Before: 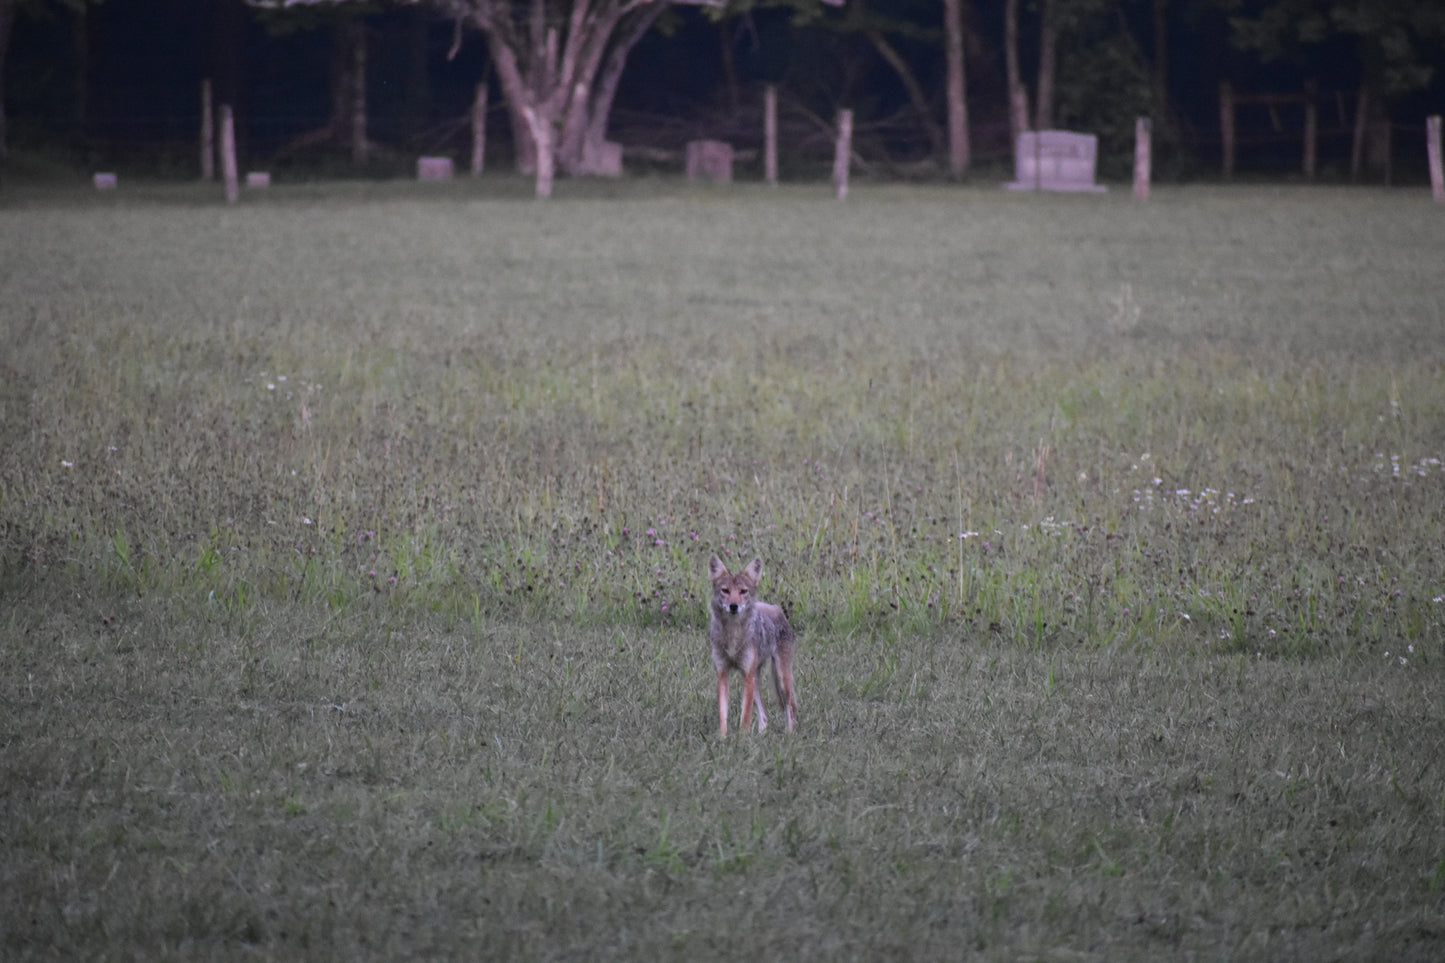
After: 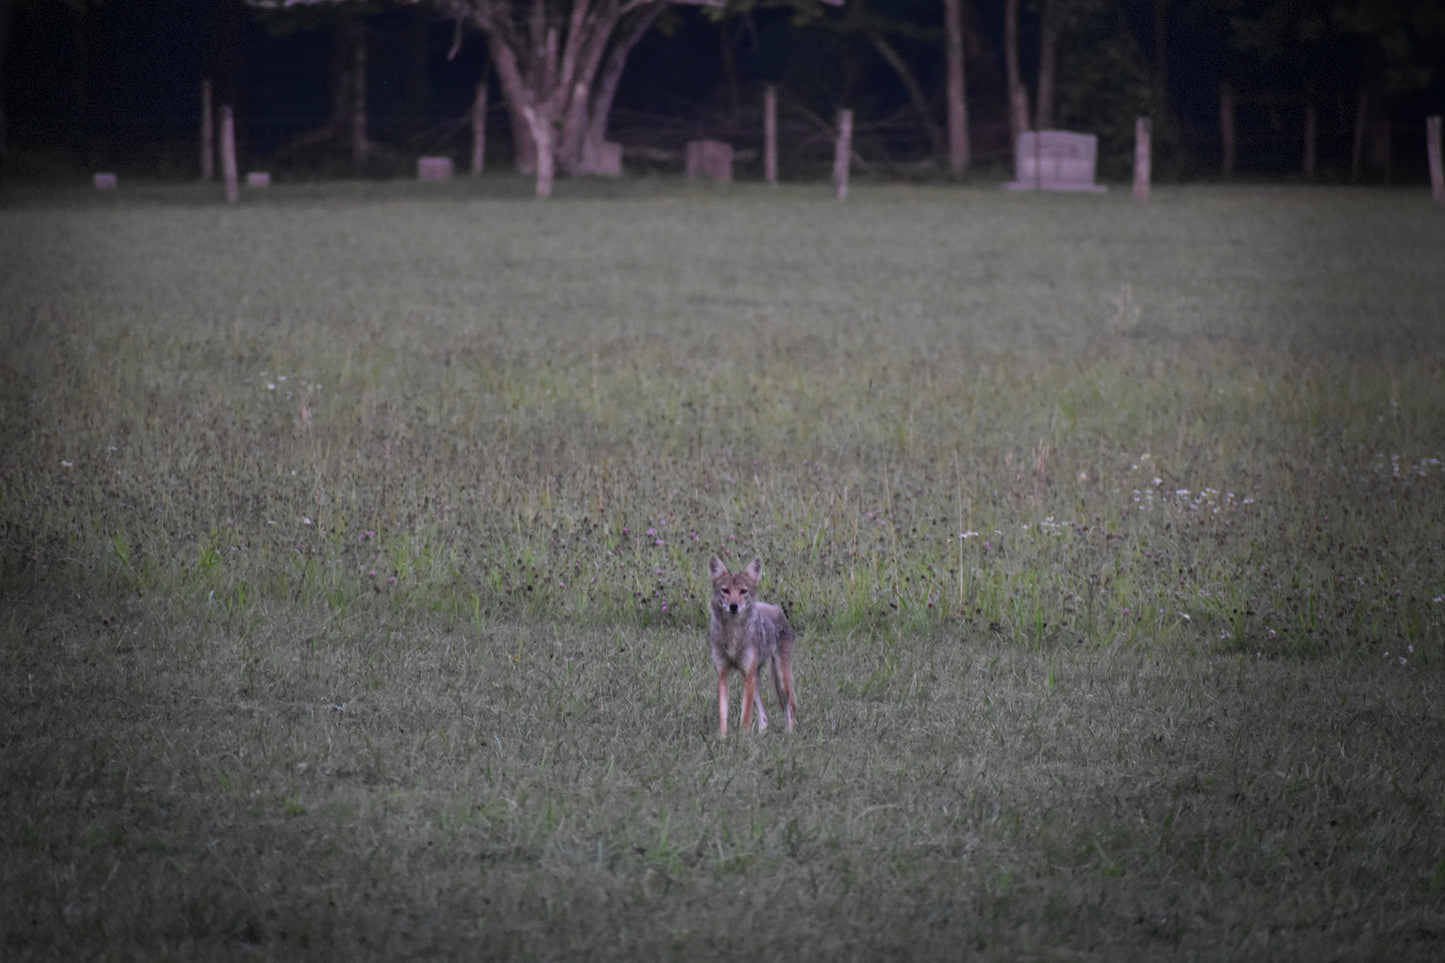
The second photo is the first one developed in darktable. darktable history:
vignetting: fall-off start 68.33%, fall-off radius 30%, saturation 0.042, center (-0.066, -0.311), width/height ratio 0.992, shape 0.85, dithering 8-bit output
graduated density: on, module defaults
